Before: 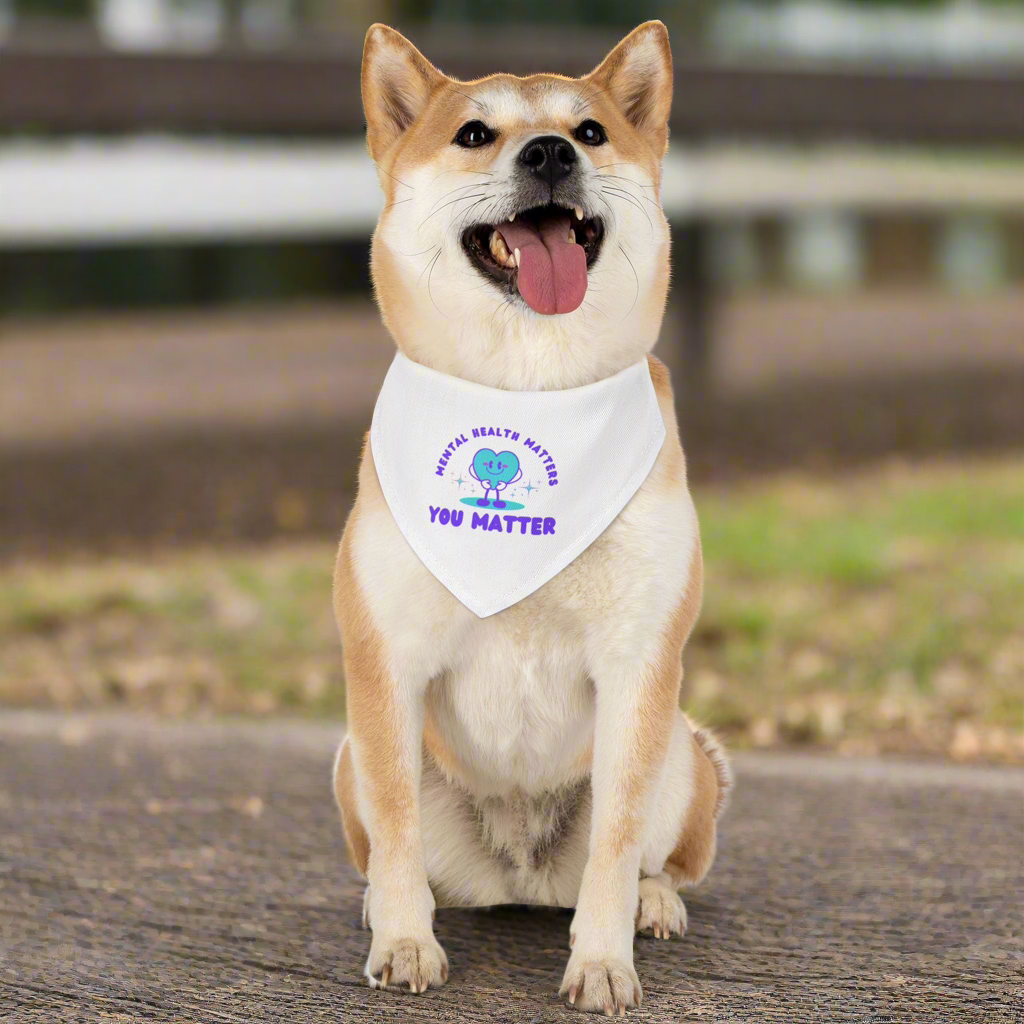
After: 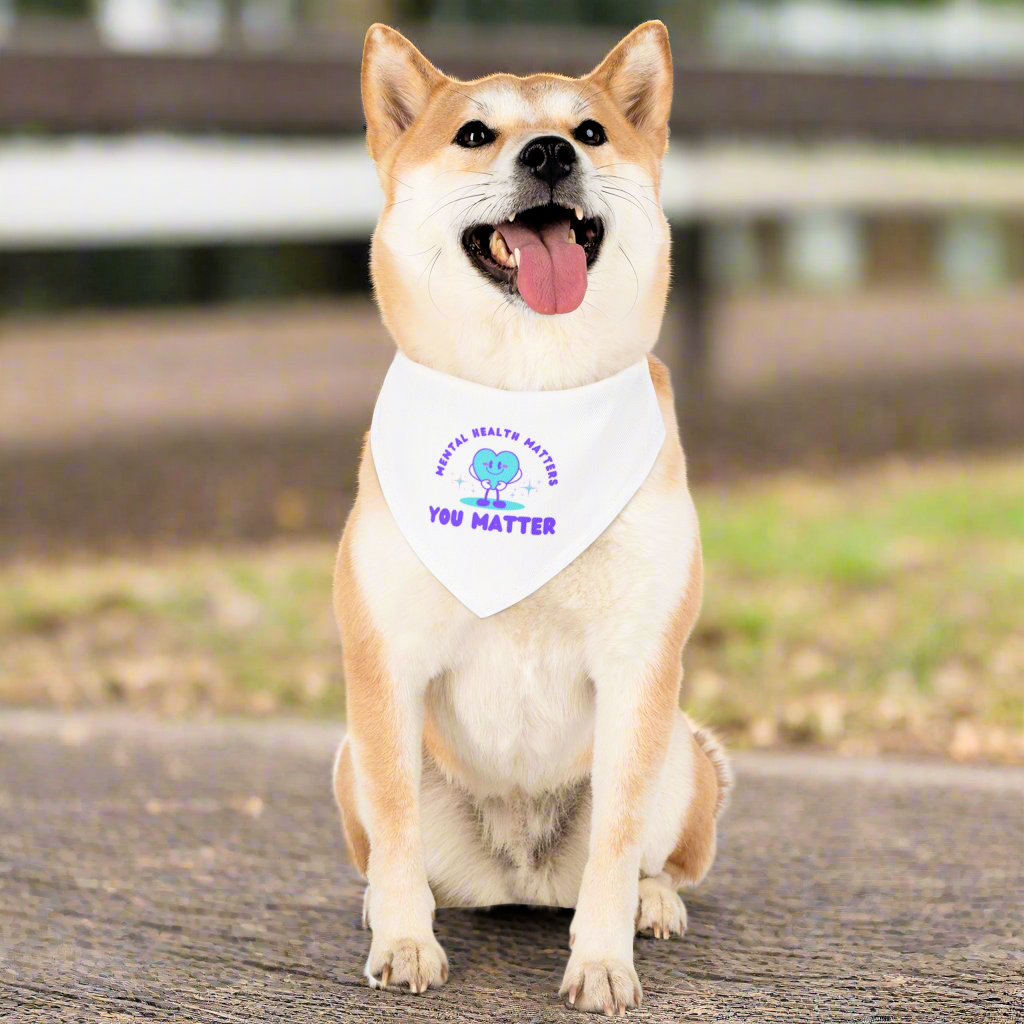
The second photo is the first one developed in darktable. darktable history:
filmic rgb: black relative exposure -5.83 EV, white relative exposure 3.4 EV, hardness 3.68
exposure: black level correction 0, exposure 0.7 EV, compensate exposure bias true, compensate highlight preservation false
